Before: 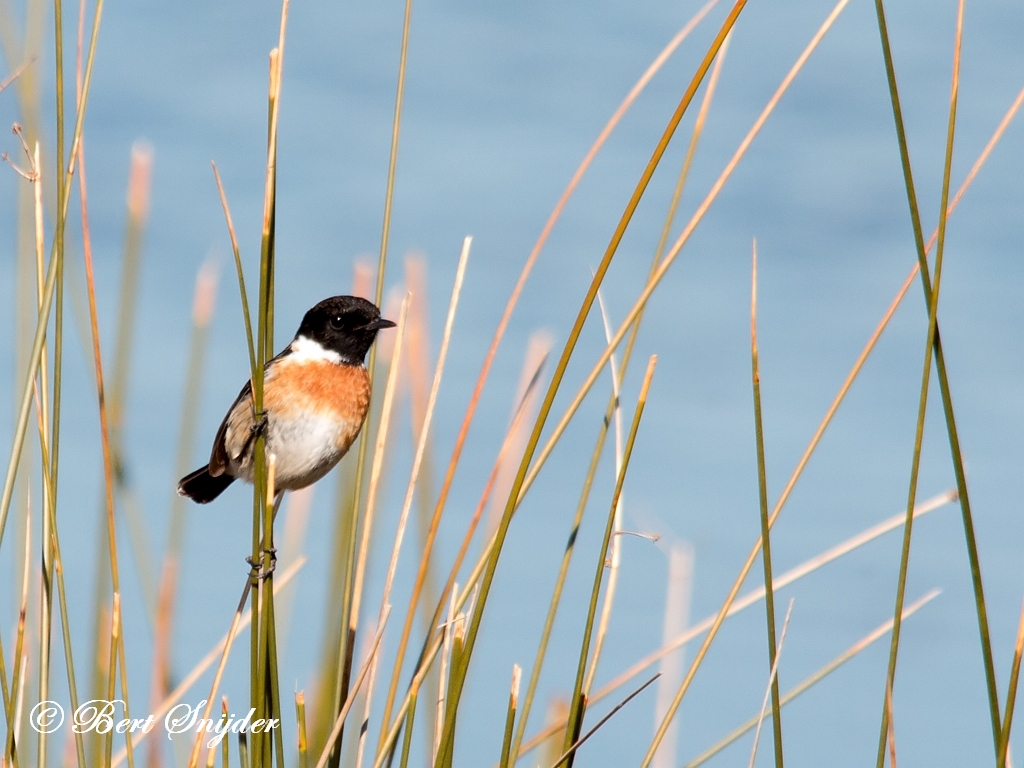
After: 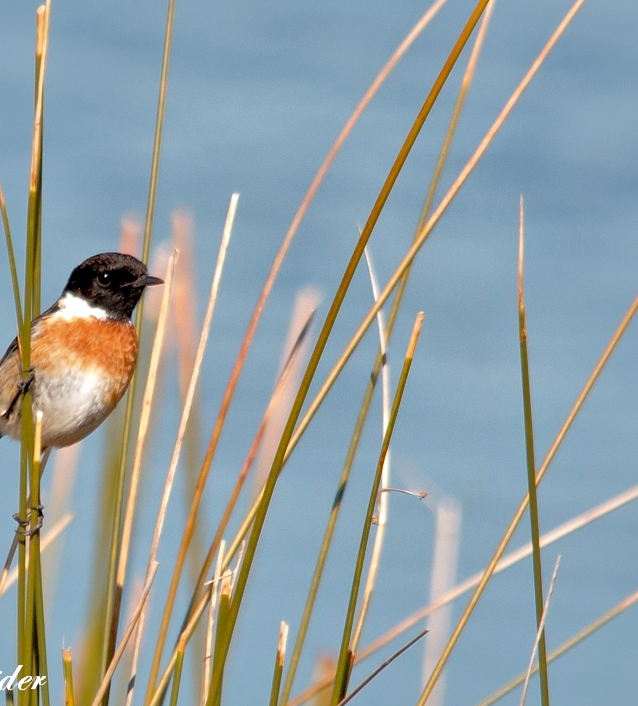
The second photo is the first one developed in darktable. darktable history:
crop and rotate: left 22.759%, top 5.633%, right 14.903%, bottom 2.342%
local contrast: mode bilateral grid, contrast 21, coarseness 49, detail 119%, midtone range 0.2
shadows and highlights: shadows 39.54, highlights -60.09
tone equalizer: -7 EV 0.145 EV, -6 EV 0.563 EV, -5 EV 1.14 EV, -4 EV 1.34 EV, -3 EV 1.13 EV, -2 EV 0.6 EV, -1 EV 0.162 EV, mask exposure compensation -0.504 EV
